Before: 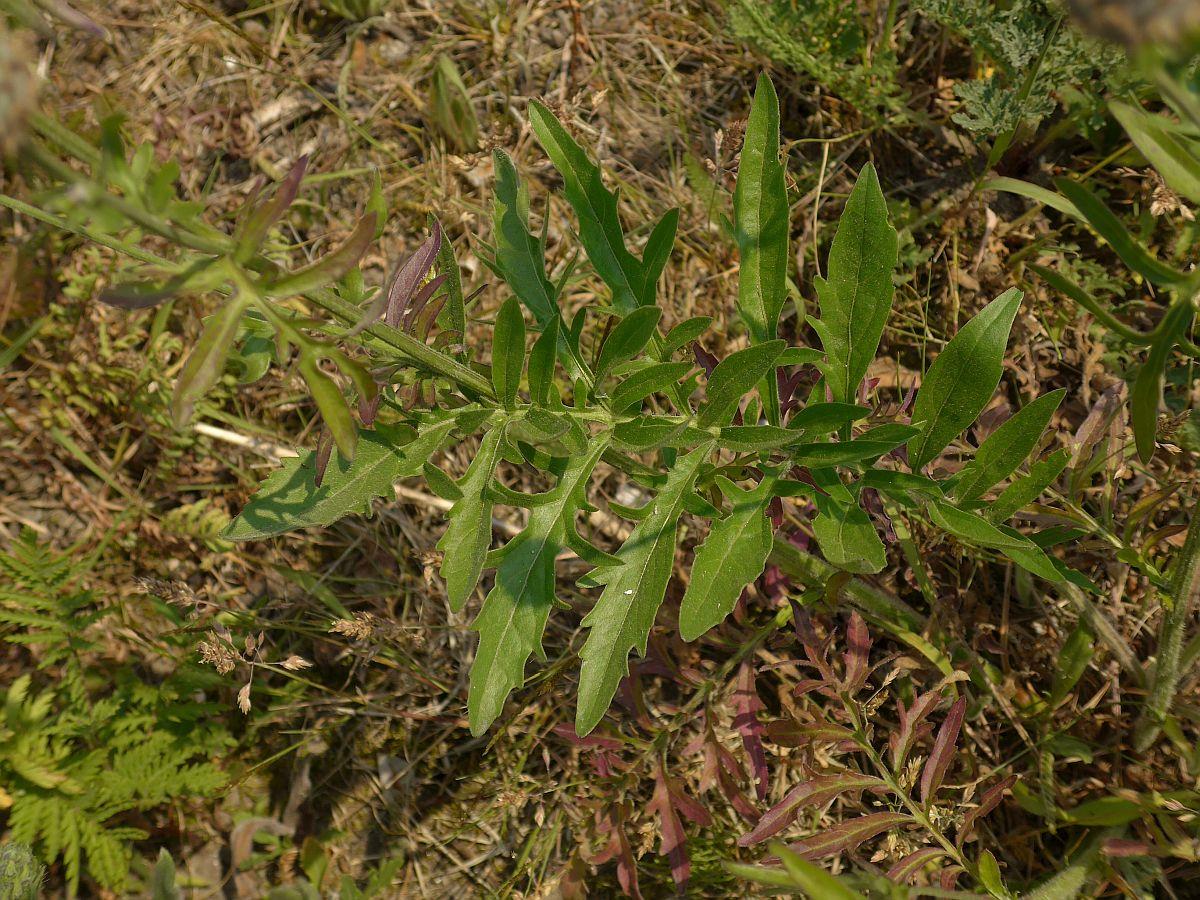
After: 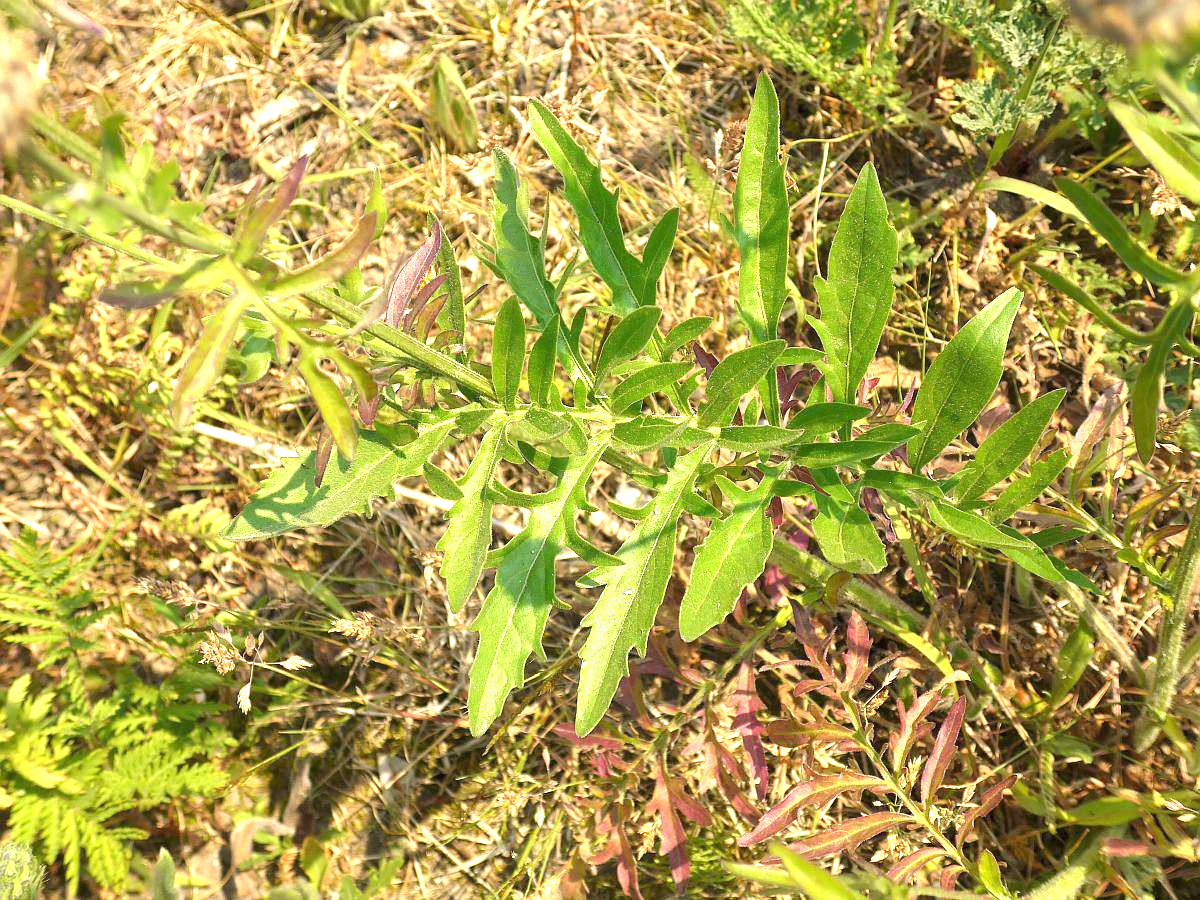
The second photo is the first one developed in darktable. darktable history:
exposure: black level correction 0, exposure 1.962 EV, compensate exposure bias true, compensate highlight preservation false
